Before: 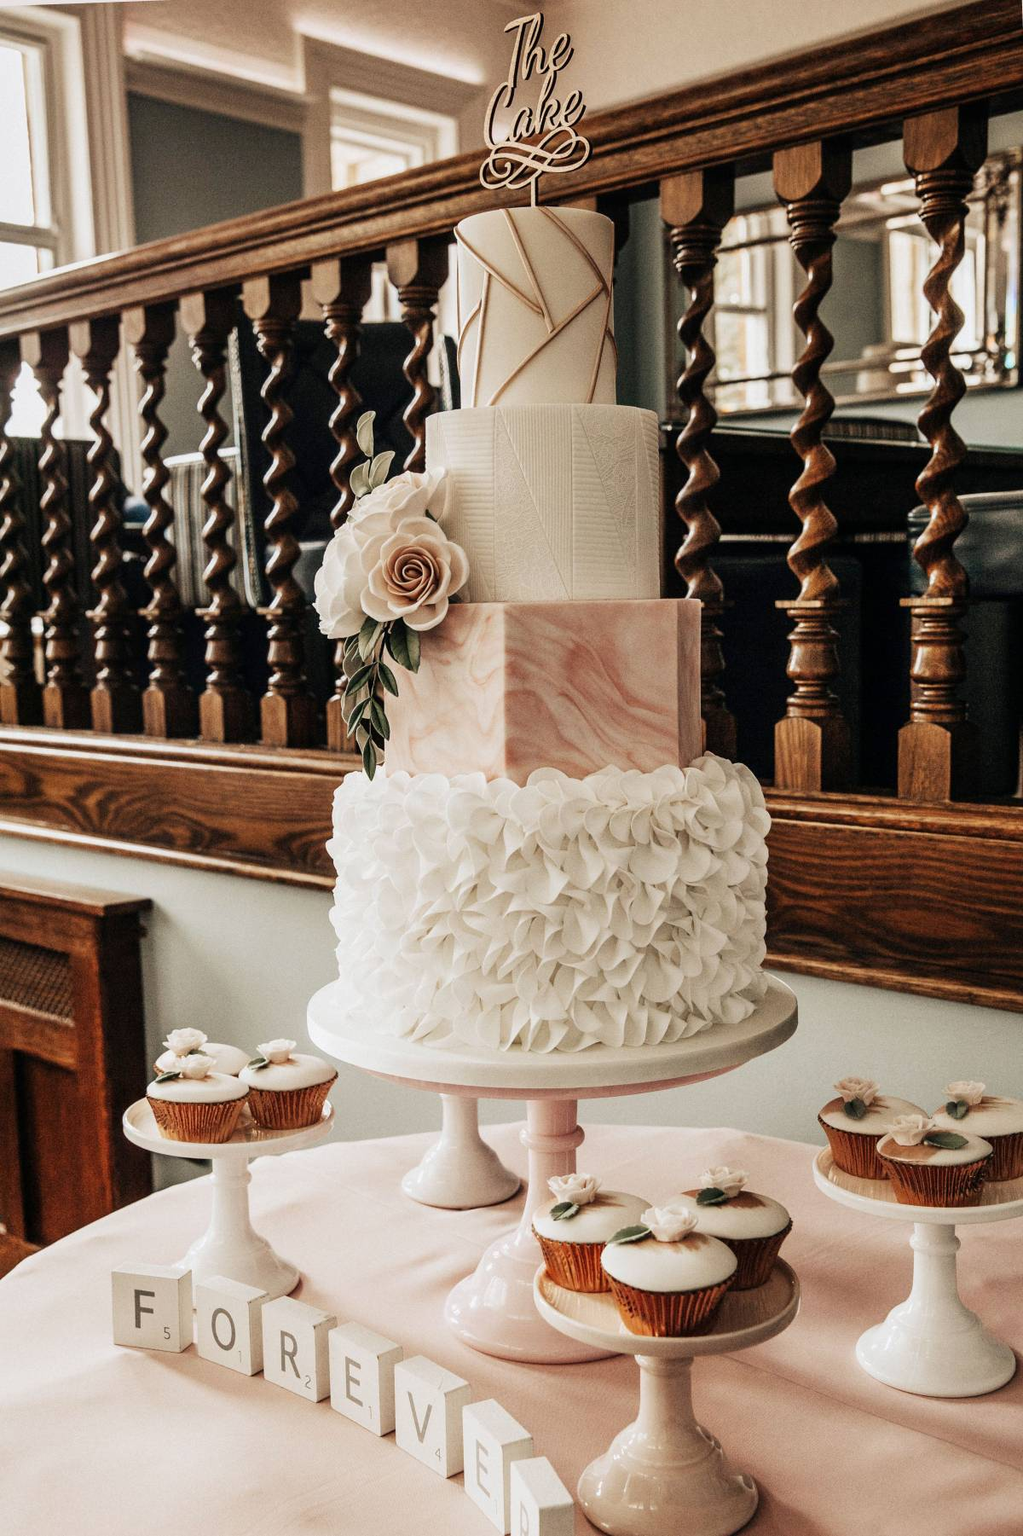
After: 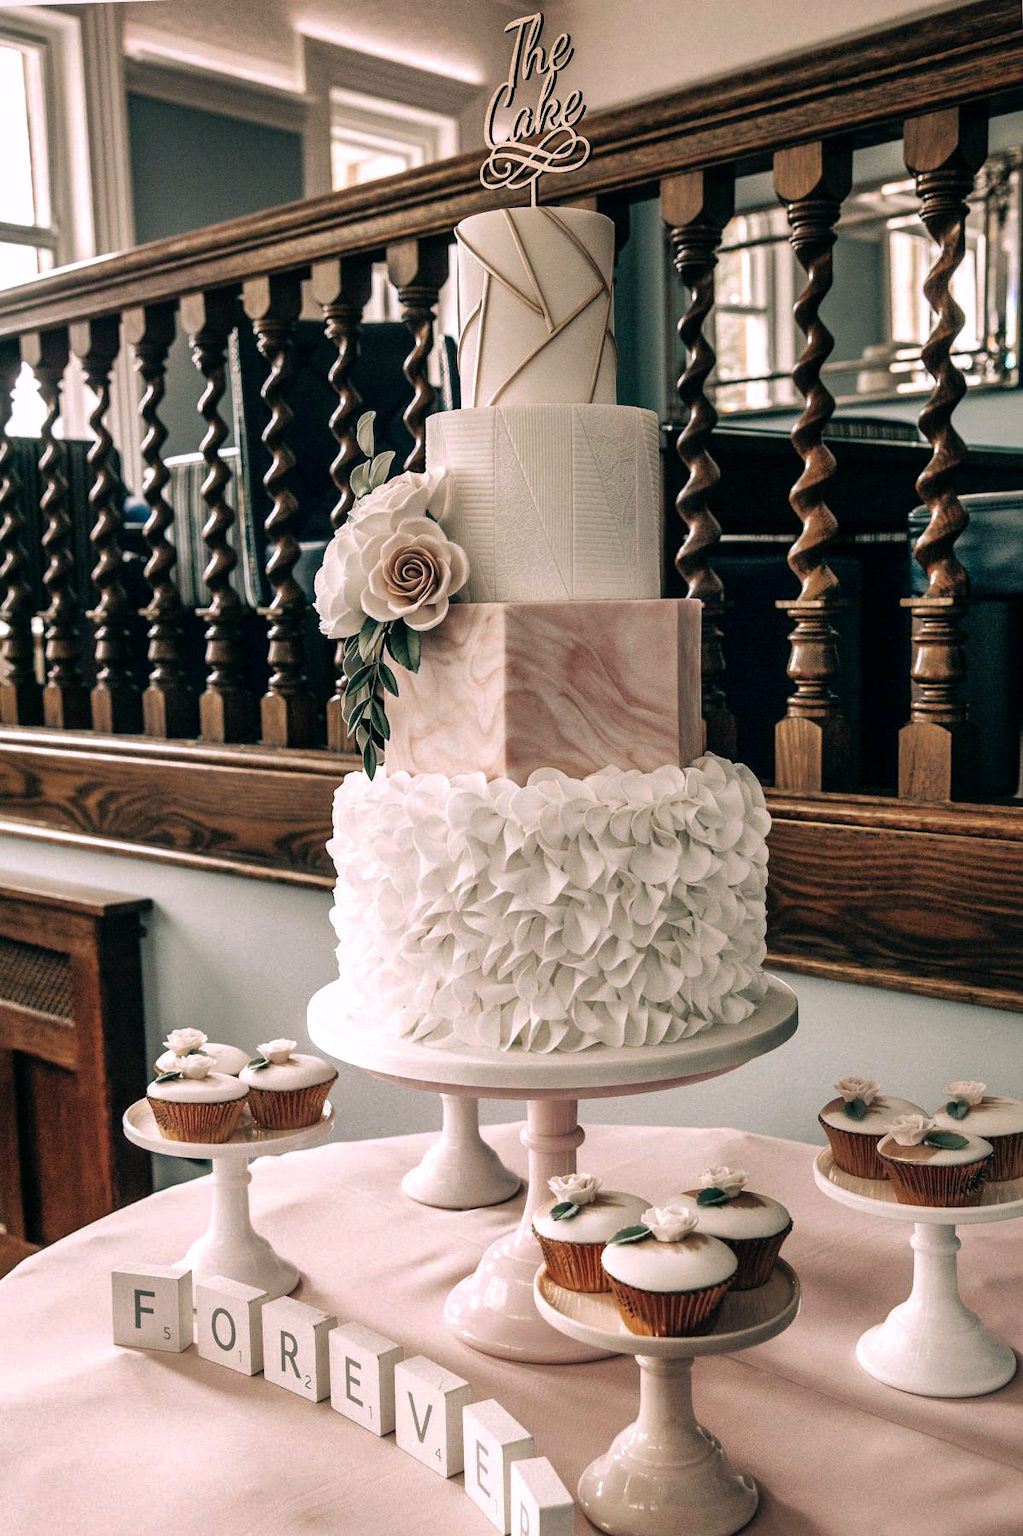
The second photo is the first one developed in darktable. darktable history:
shadows and highlights: on, module defaults
color balance rgb: power › luminance -7.535%, power › chroma 2.275%, power › hue 220.49°, highlights gain › chroma 2.409%, highlights gain › hue 35.28°, perceptual saturation grading › global saturation 0.133%, perceptual brilliance grading › global brilliance -18.464%, perceptual brilliance grading › highlights 29.411%, global vibrance 8.075%
